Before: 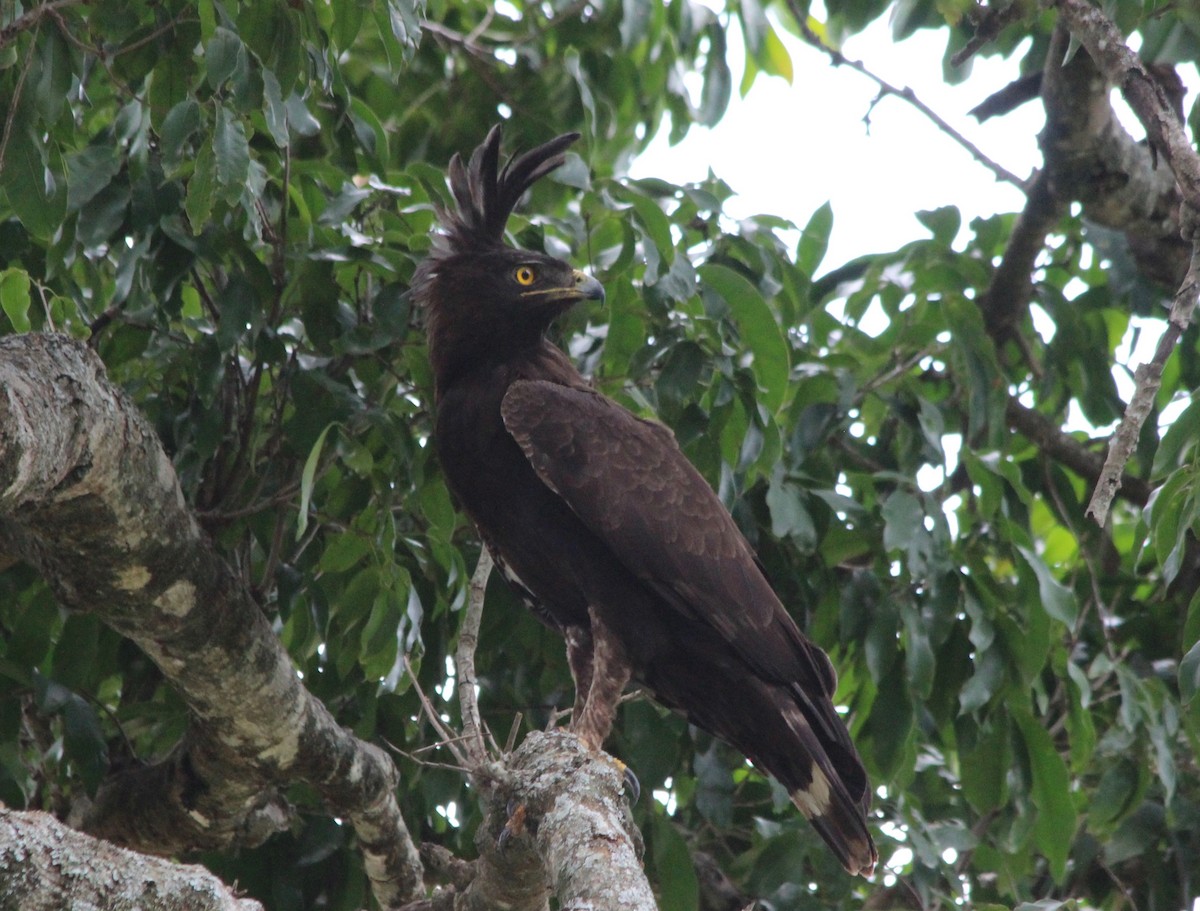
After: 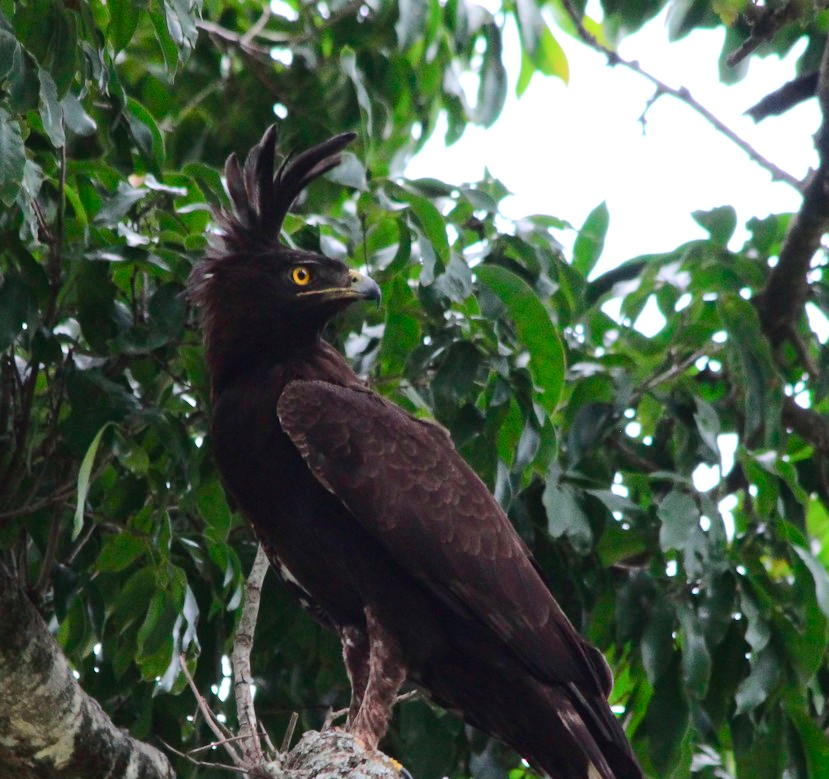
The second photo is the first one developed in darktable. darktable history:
crop: left 18.729%, right 12.174%, bottom 14.453%
tone equalizer: edges refinement/feathering 500, mask exposure compensation -1.57 EV, preserve details no
tone curve: curves: ch0 [(0, 0) (0.126, 0.061) (0.338, 0.285) (0.494, 0.518) (0.703, 0.762) (1, 1)]; ch1 [(0, 0) (0.389, 0.313) (0.457, 0.442) (0.5, 0.501) (0.55, 0.578) (1, 1)]; ch2 [(0, 0) (0.44, 0.424) (0.501, 0.499) (0.557, 0.564) (0.613, 0.67) (0.707, 0.746) (1, 1)], color space Lab, independent channels, preserve colors none
